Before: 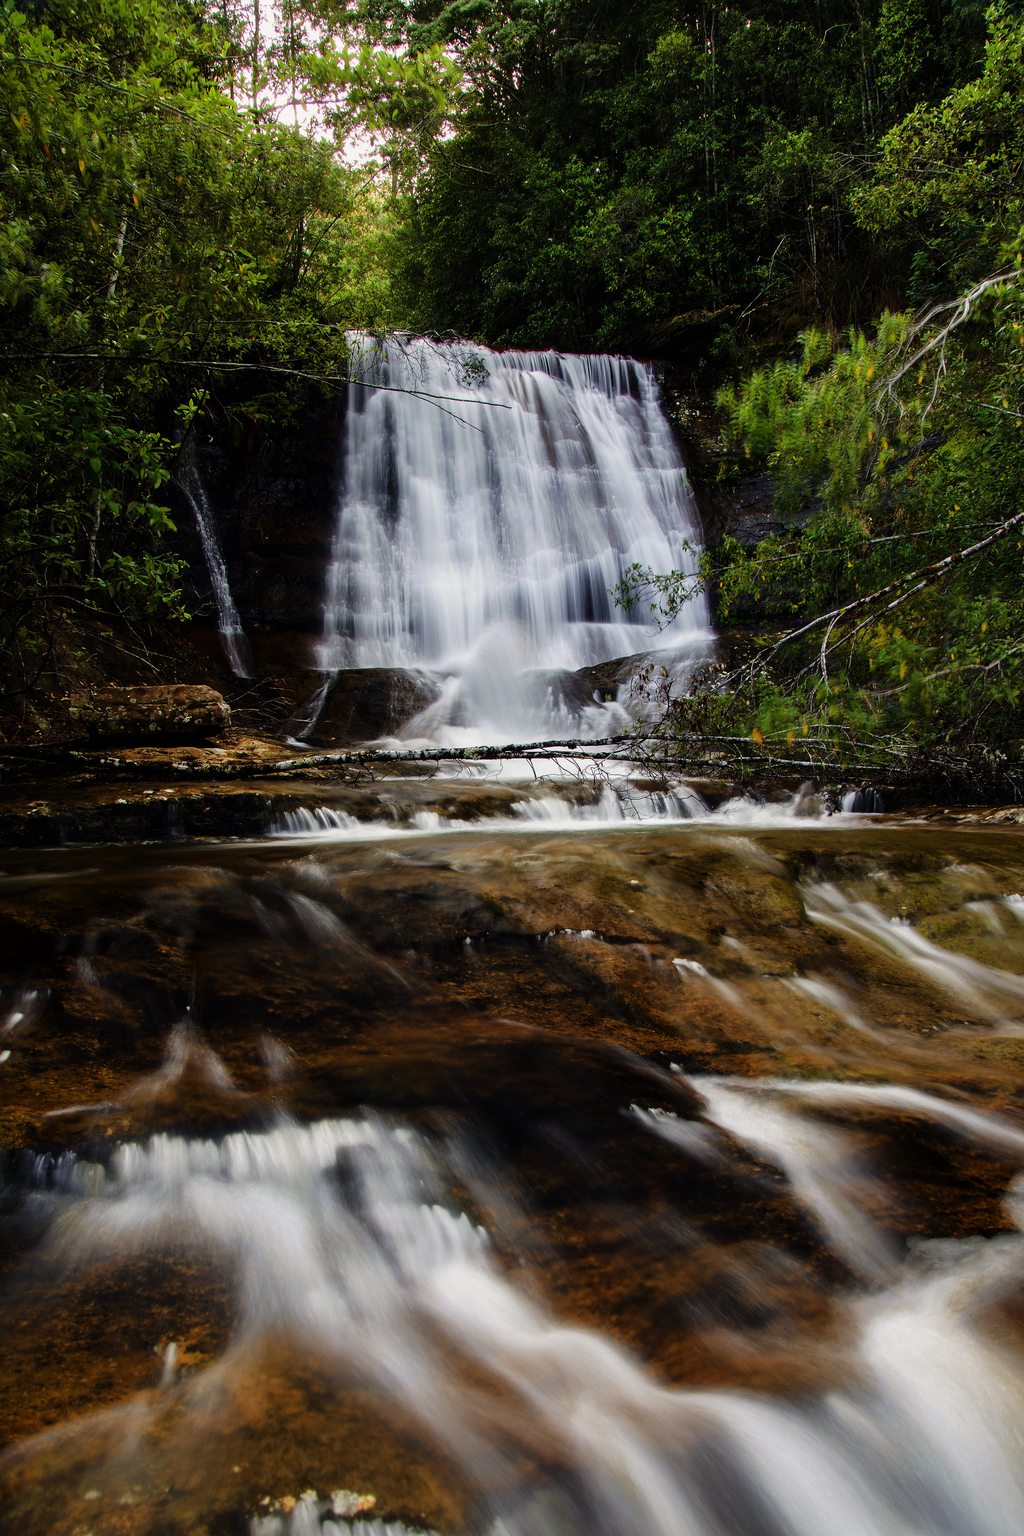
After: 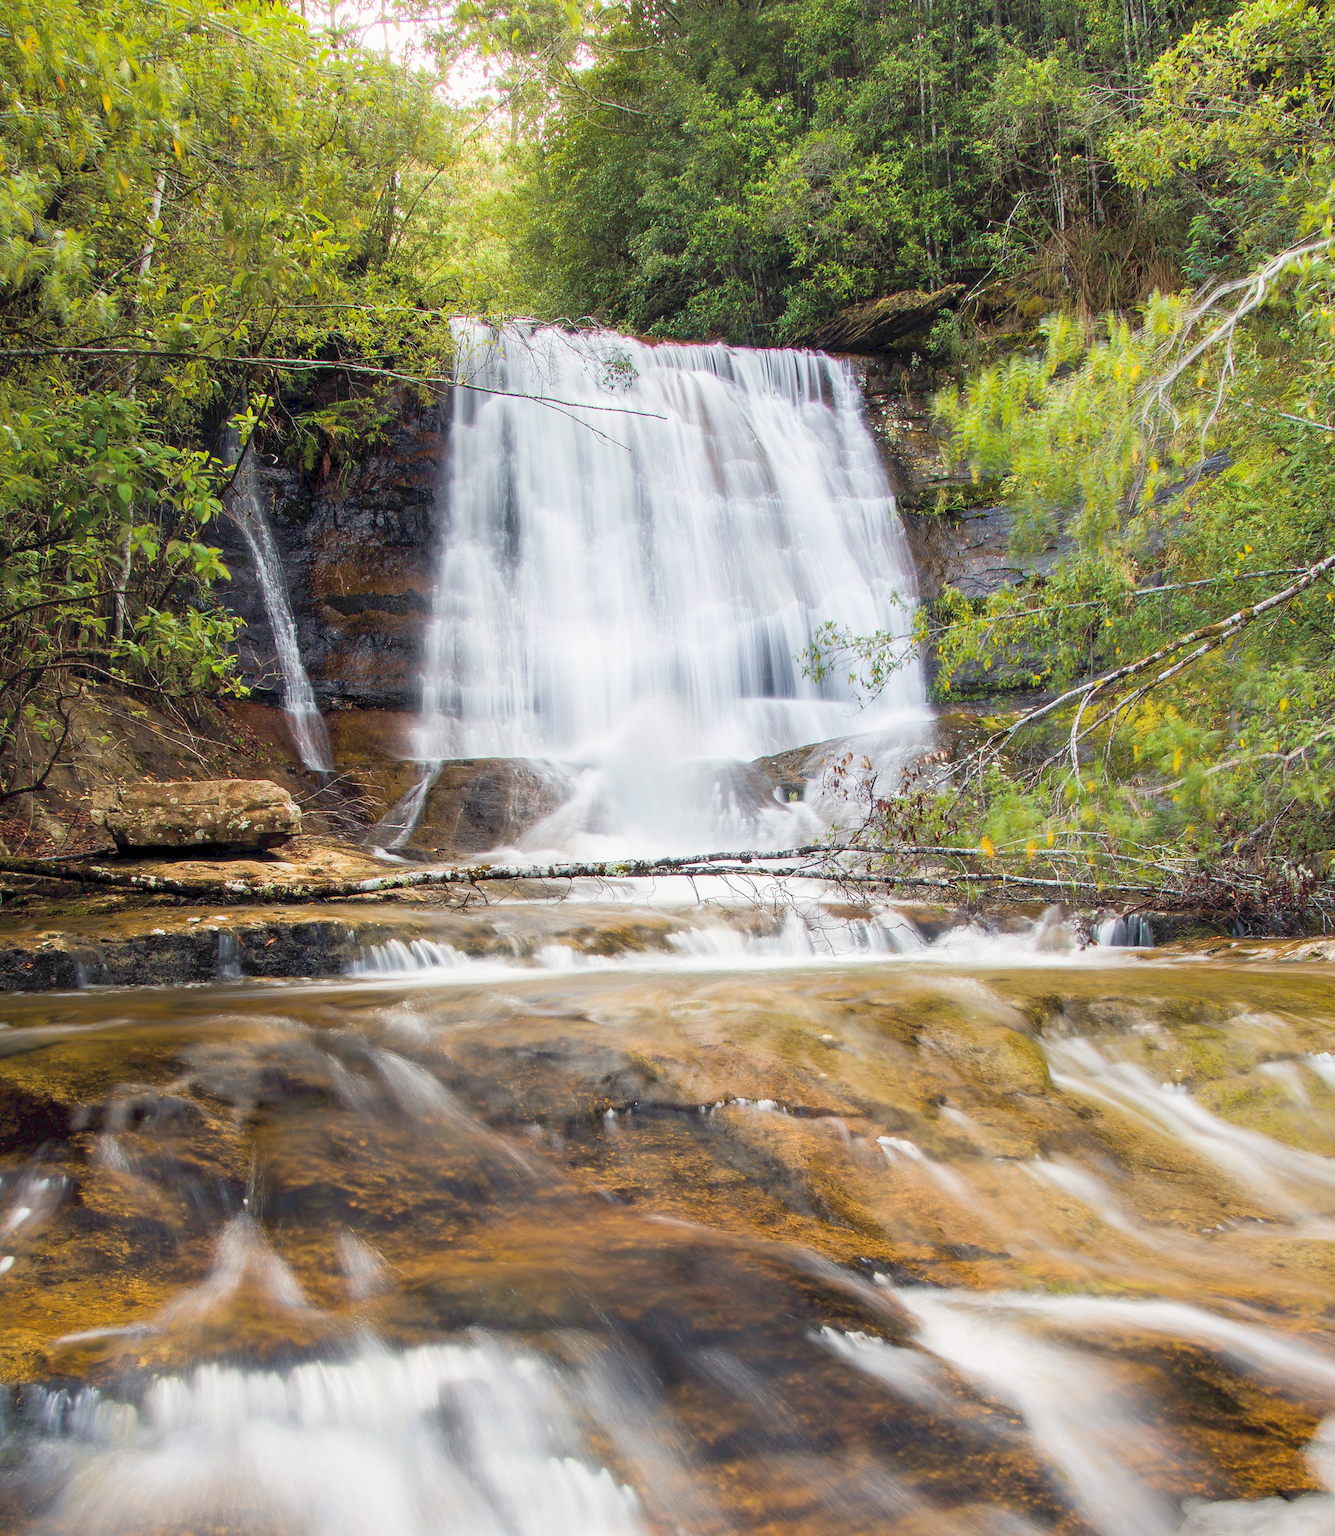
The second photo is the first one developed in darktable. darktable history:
crop: top 5.667%, bottom 17.637%
contrast brightness saturation: brightness 0.15
